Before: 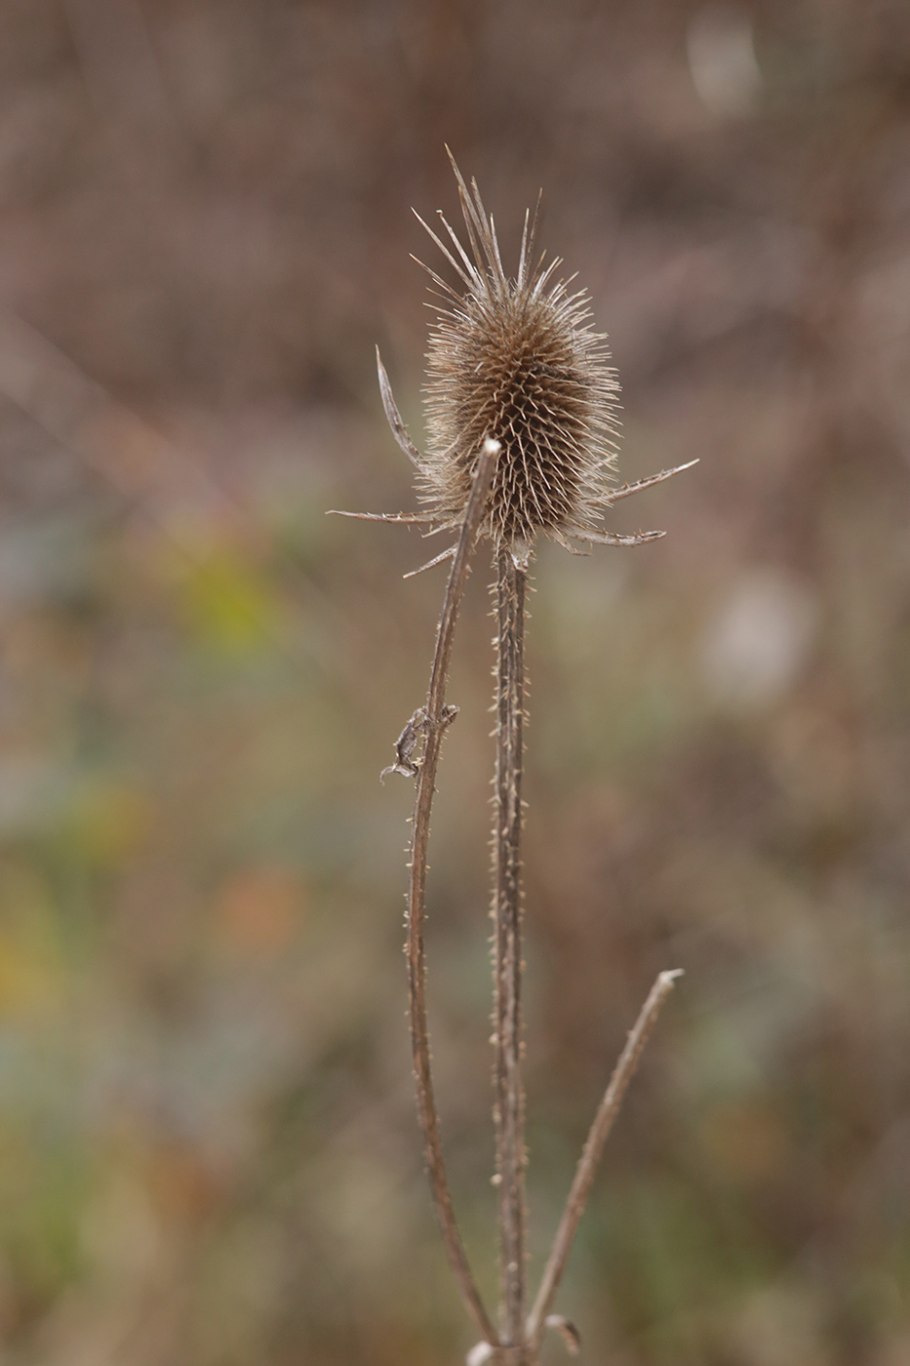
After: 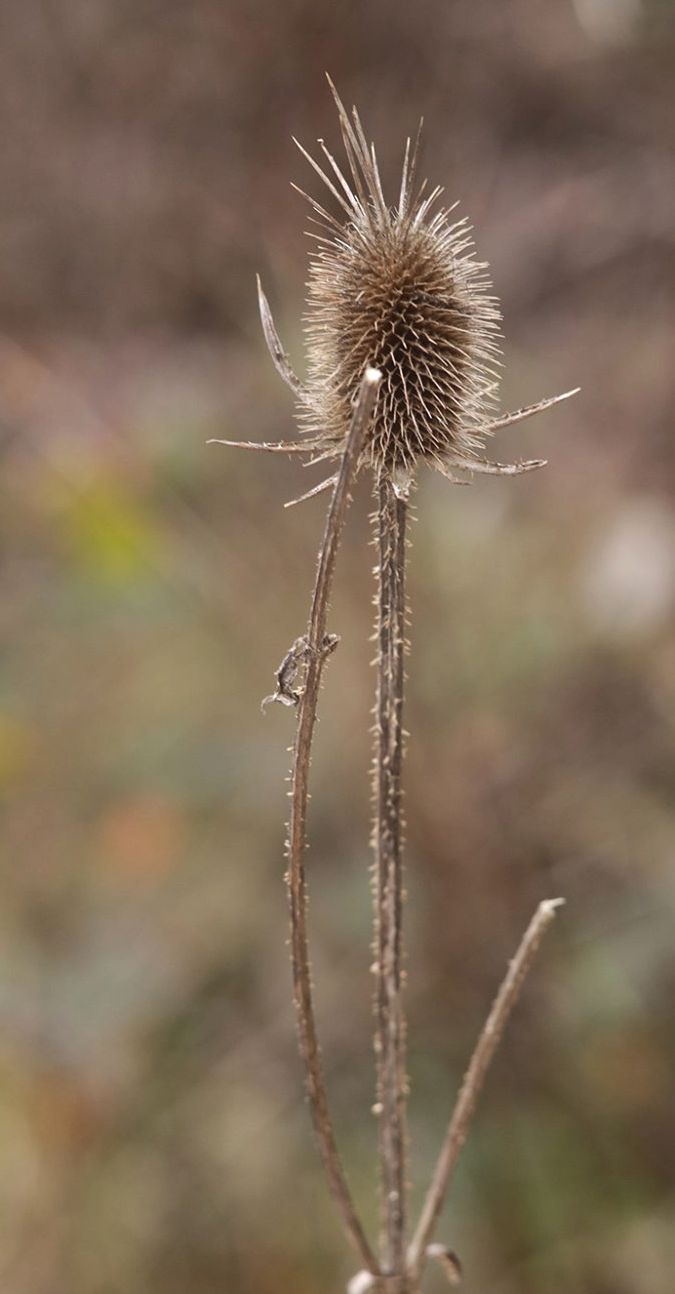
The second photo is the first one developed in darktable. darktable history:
crop and rotate: left 13.15%, top 5.251%, right 12.609%
tone equalizer: -8 EV -0.417 EV, -7 EV -0.389 EV, -6 EV -0.333 EV, -5 EV -0.222 EV, -3 EV 0.222 EV, -2 EV 0.333 EV, -1 EV 0.389 EV, +0 EV 0.417 EV, edges refinement/feathering 500, mask exposure compensation -1.57 EV, preserve details no
